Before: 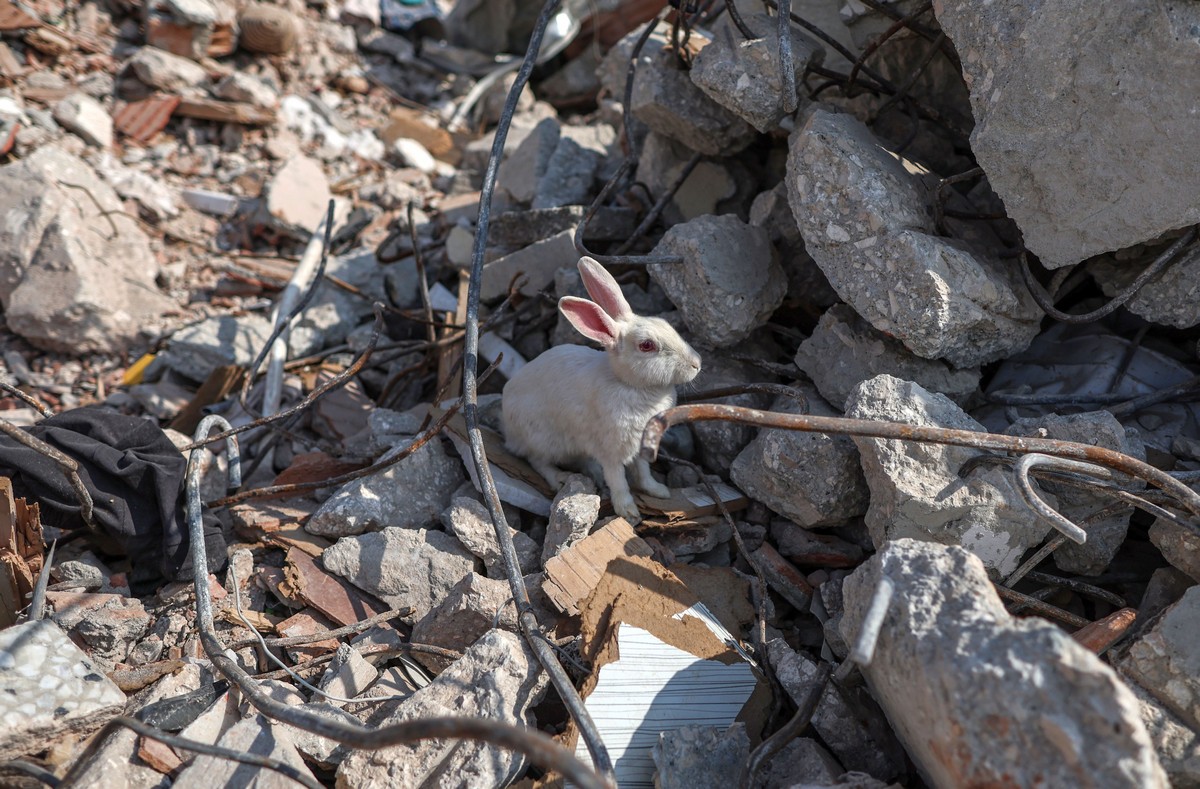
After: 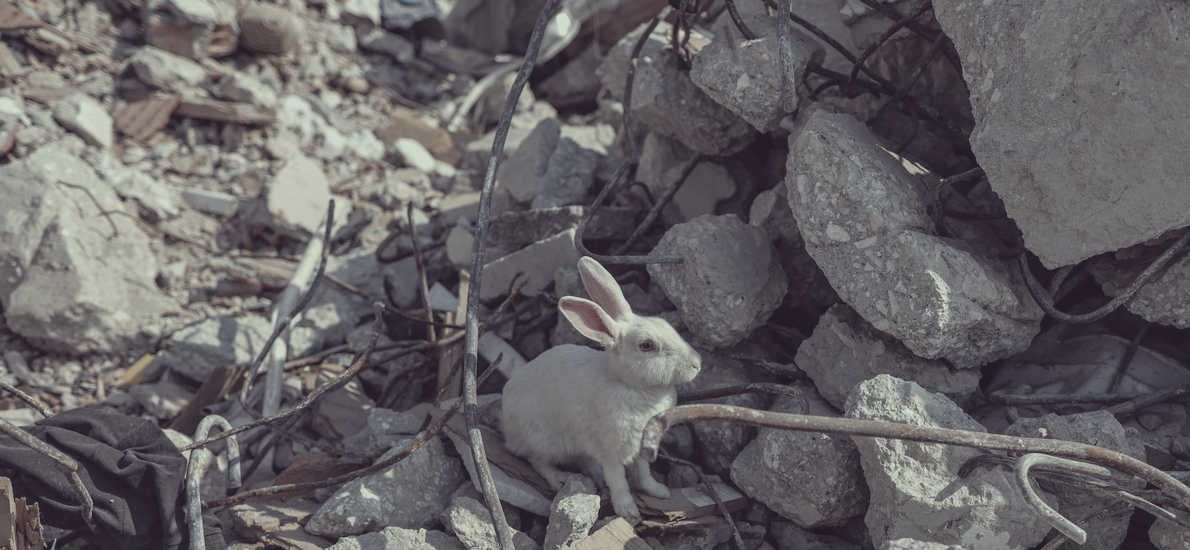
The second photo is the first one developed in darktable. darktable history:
color correction: highlights a* -20.36, highlights b* 19.95, shadows a* 20.02, shadows b* -20.38, saturation 0.374
exposure: exposure -0.33 EV, compensate exposure bias true, compensate highlight preservation false
crop: bottom 28.927%
contrast brightness saturation: contrast -0.164, brightness 0.049, saturation -0.125
shadows and highlights: shadows 37.74, highlights -26.77, soften with gaussian
